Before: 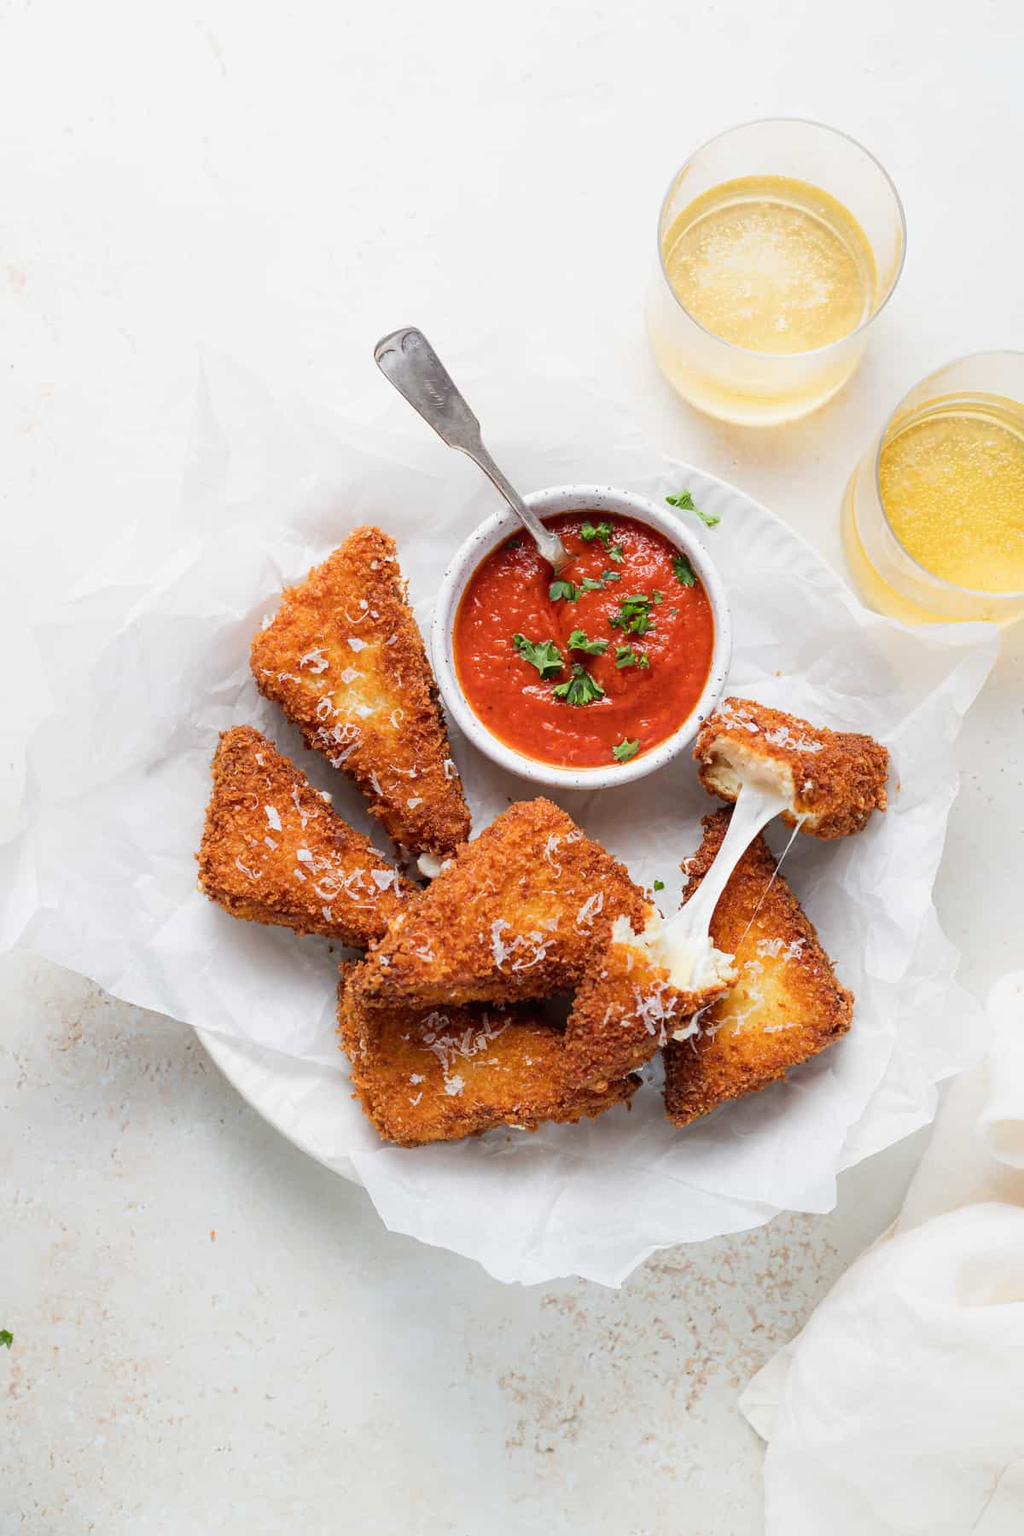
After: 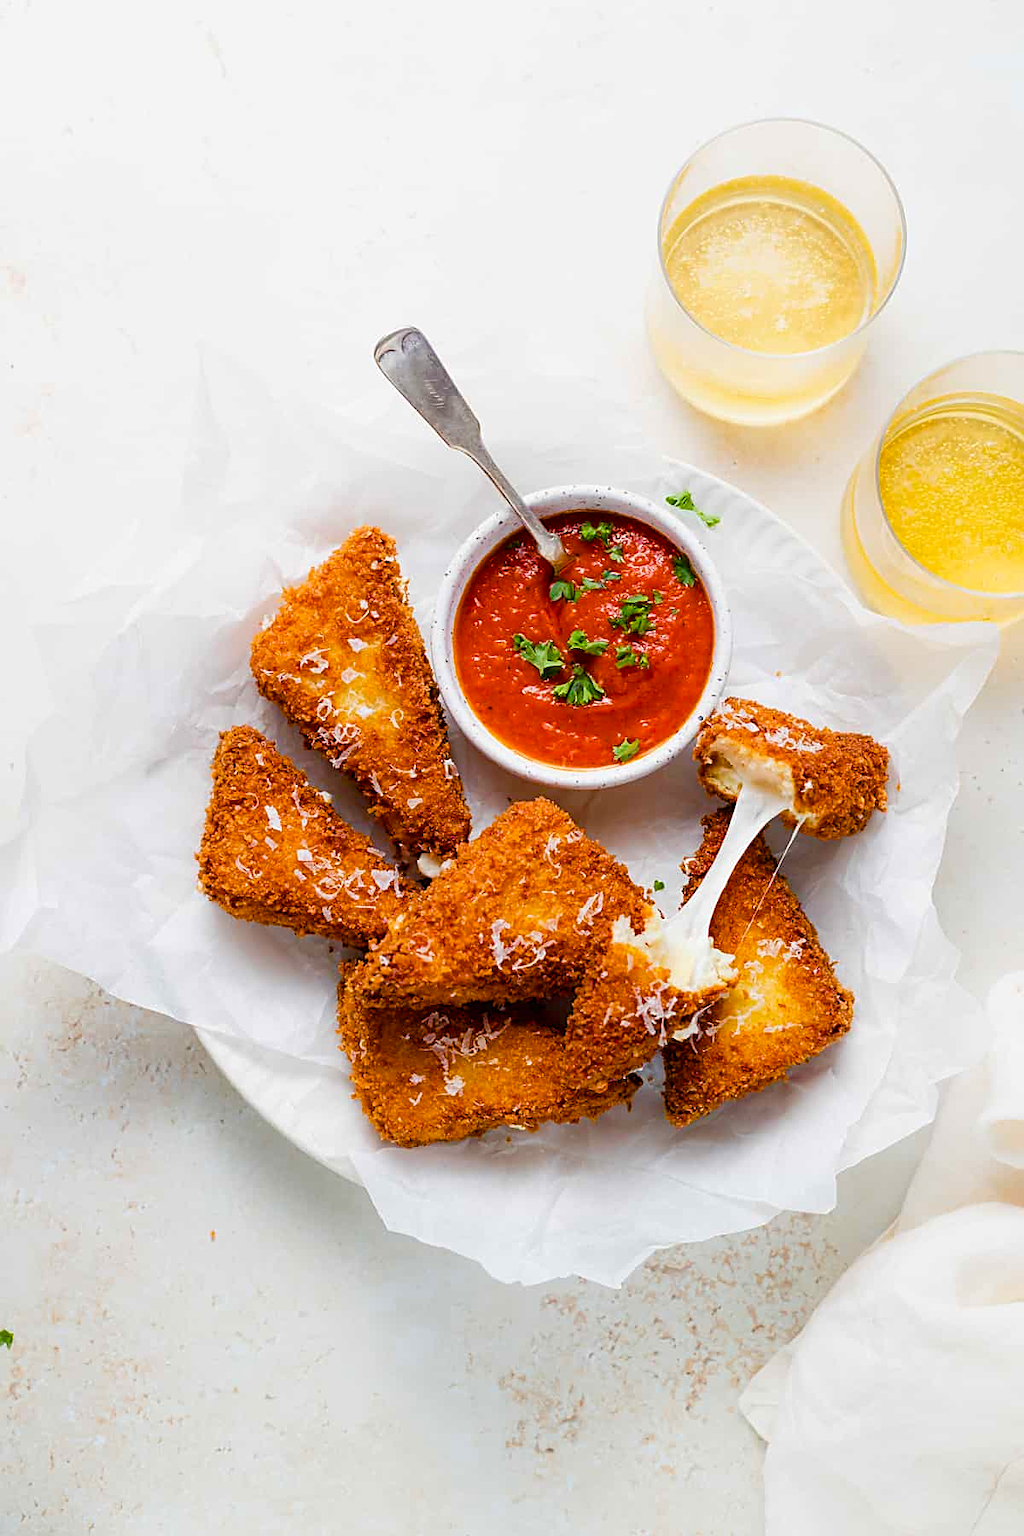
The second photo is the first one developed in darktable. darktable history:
color balance rgb: perceptual saturation grading › global saturation 20%, perceptual saturation grading › highlights -25%, perceptual saturation grading › shadows 50.52%, global vibrance 40.24%
sharpen: on, module defaults
